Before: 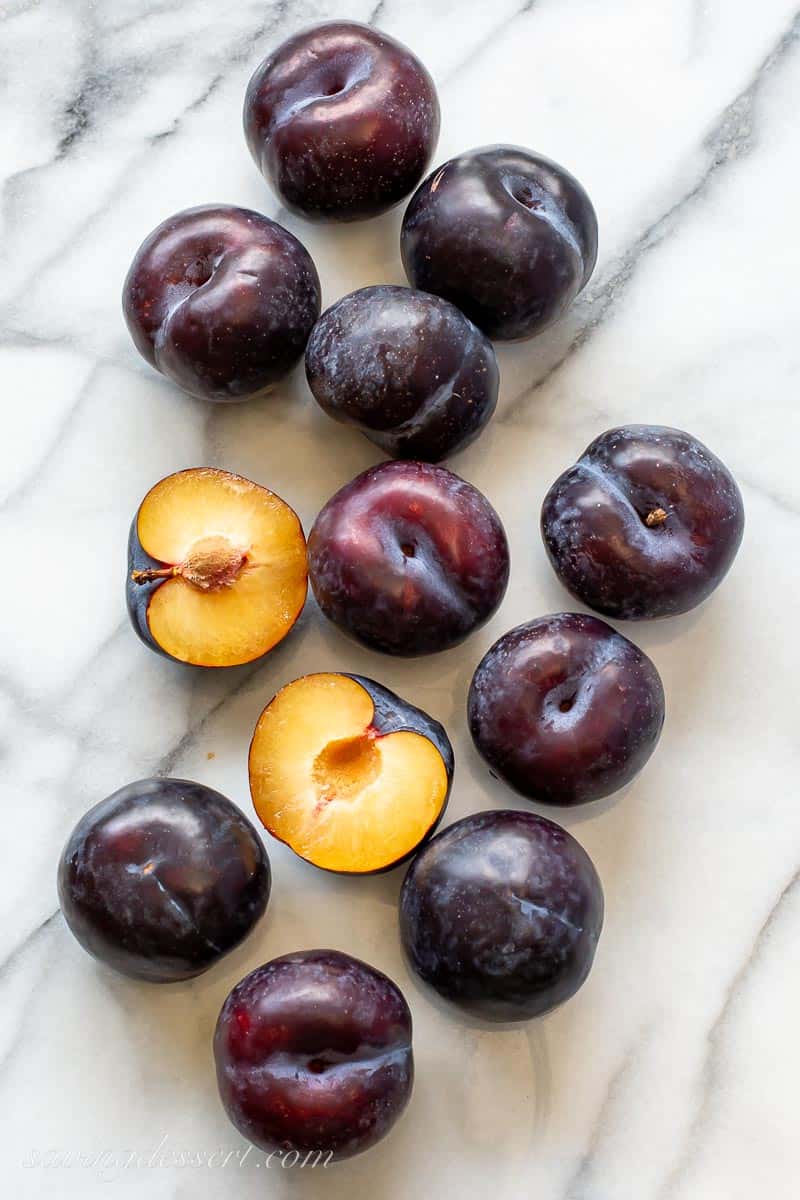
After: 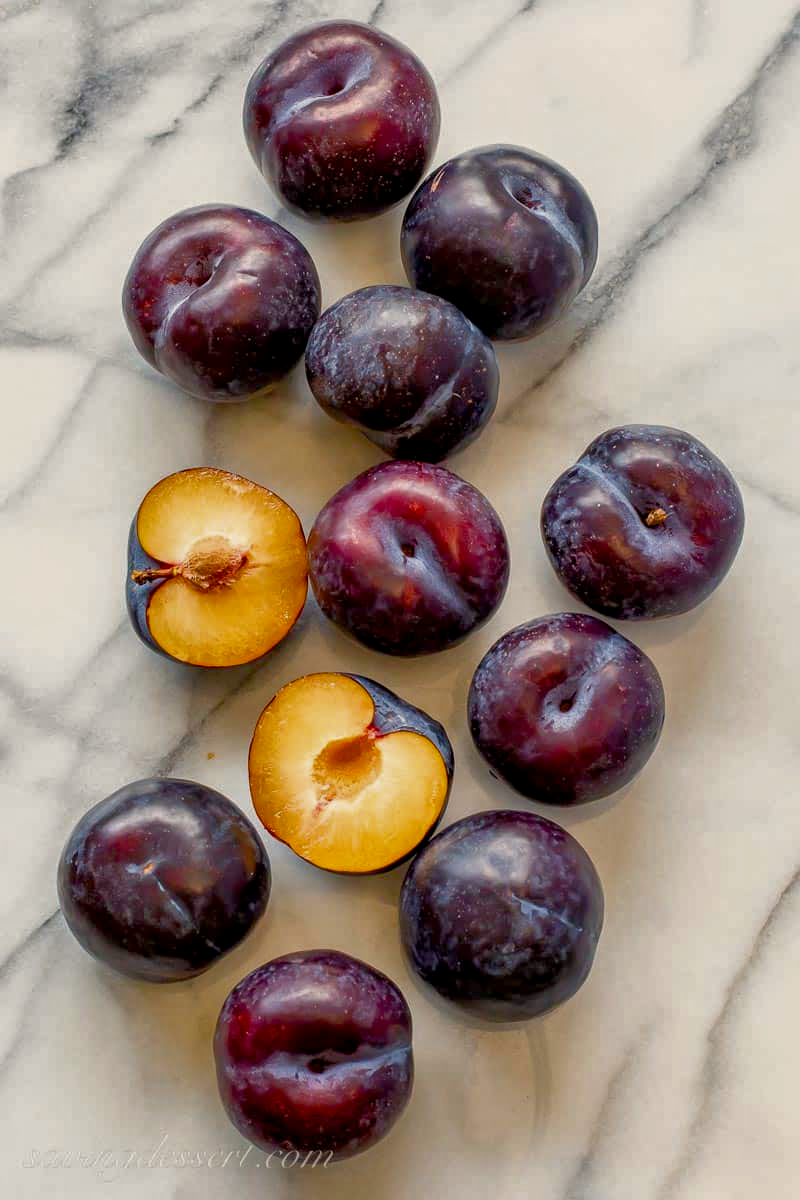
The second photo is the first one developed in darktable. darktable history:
color balance rgb: highlights gain › chroma 3.029%, highlights gain › hue 73.59°, perceptual saturation grading › global saturation 38.858%, perceptual saturation grading › highlights -50.018%, perceptual saturation grading › shadows 30.274%, global vibrance 20%
base curve: curves: ch0 [(0, 0) (0.303, 0.277) (1, 1)], preserve colors none
local contrast: detail 130%
tone equalizer: -8 EV 0.254 EV, -7 EV 0.438 EV, -6 EV 0.416 EV, -5 EV 0.211 EV, -3 EV -0.273 EV, -2 EV -0.441 EV, -1 EV -0.42 EV, +0 EV -0.272 EV, edges refinement/feathering 500, mask exposure compensation -1.57 EV, preserve details no
